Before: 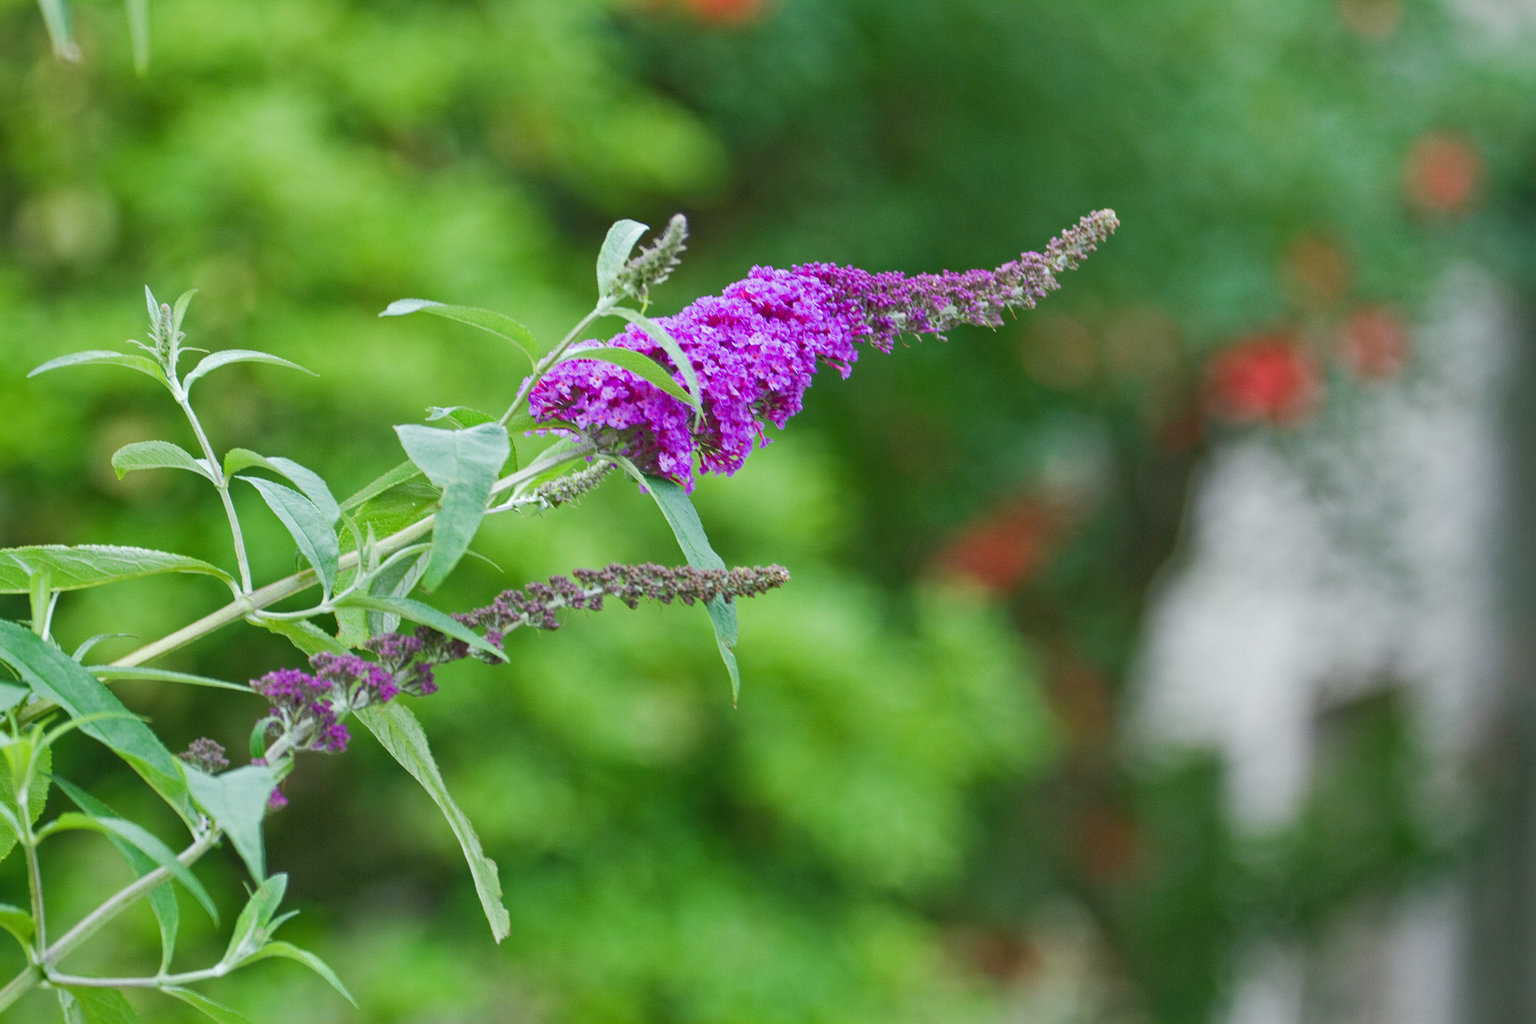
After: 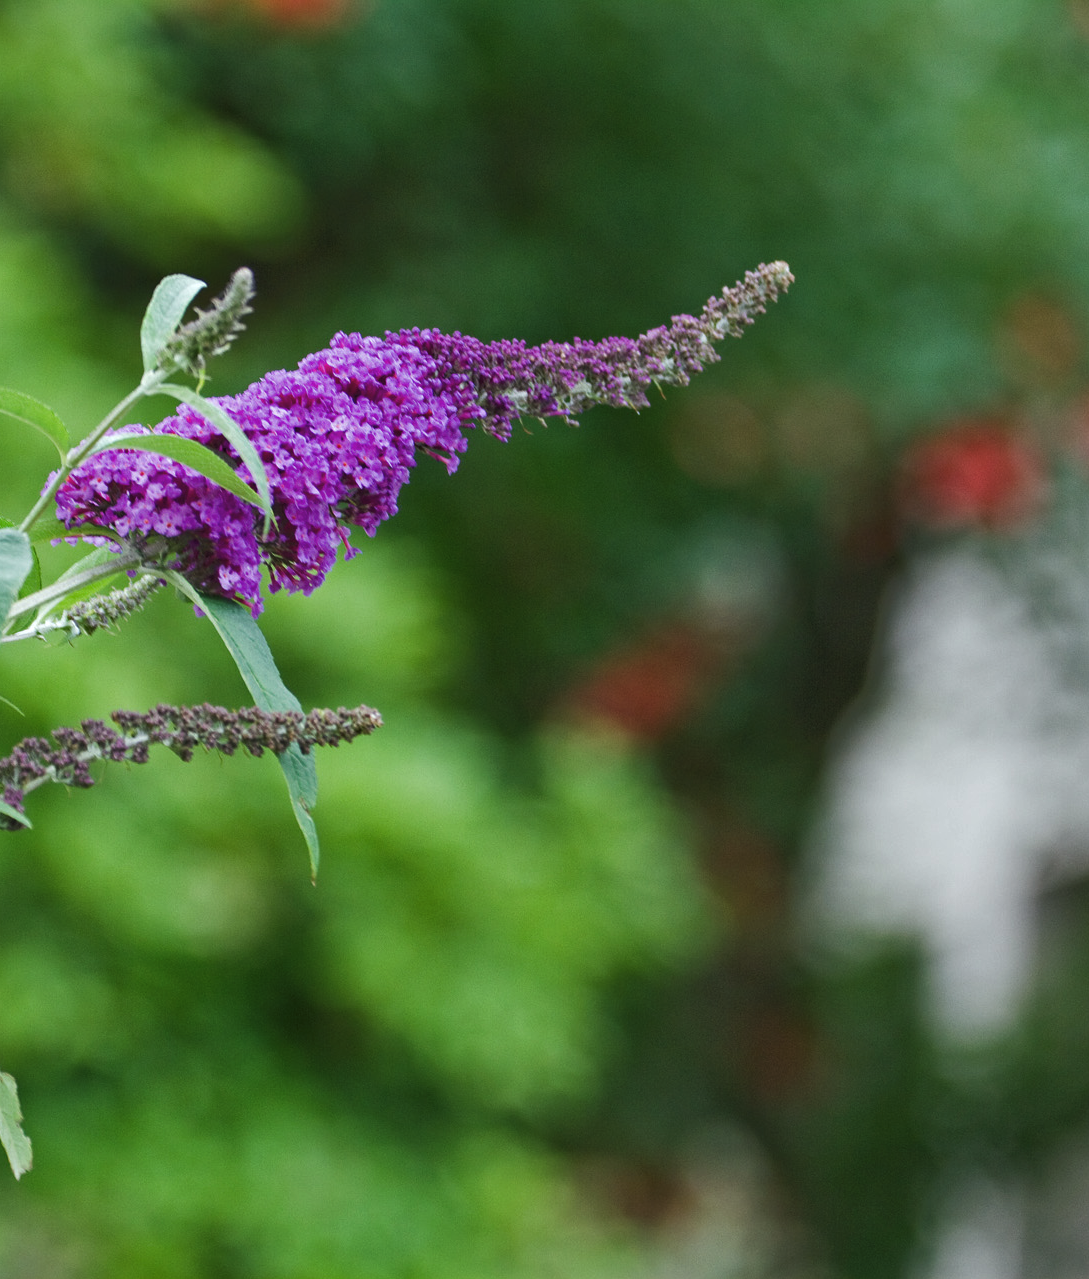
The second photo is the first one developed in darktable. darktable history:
levels: levels [0.029, 0.545, 0.971]
crop: left 31.523%, top 0.012%, right 11.734%
